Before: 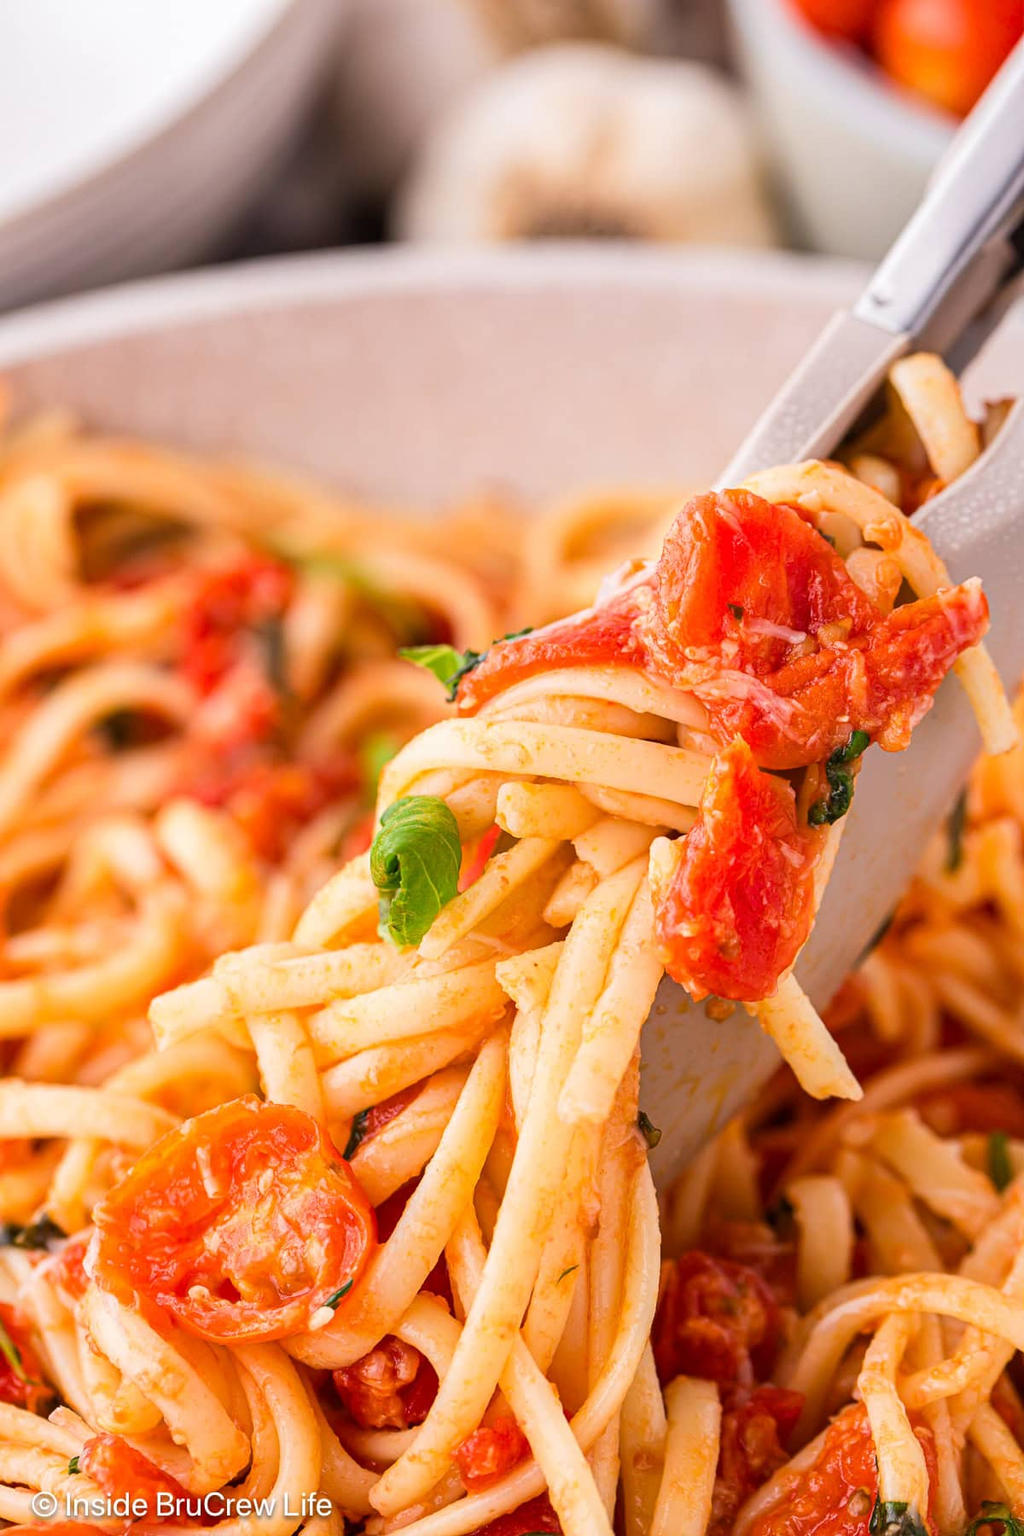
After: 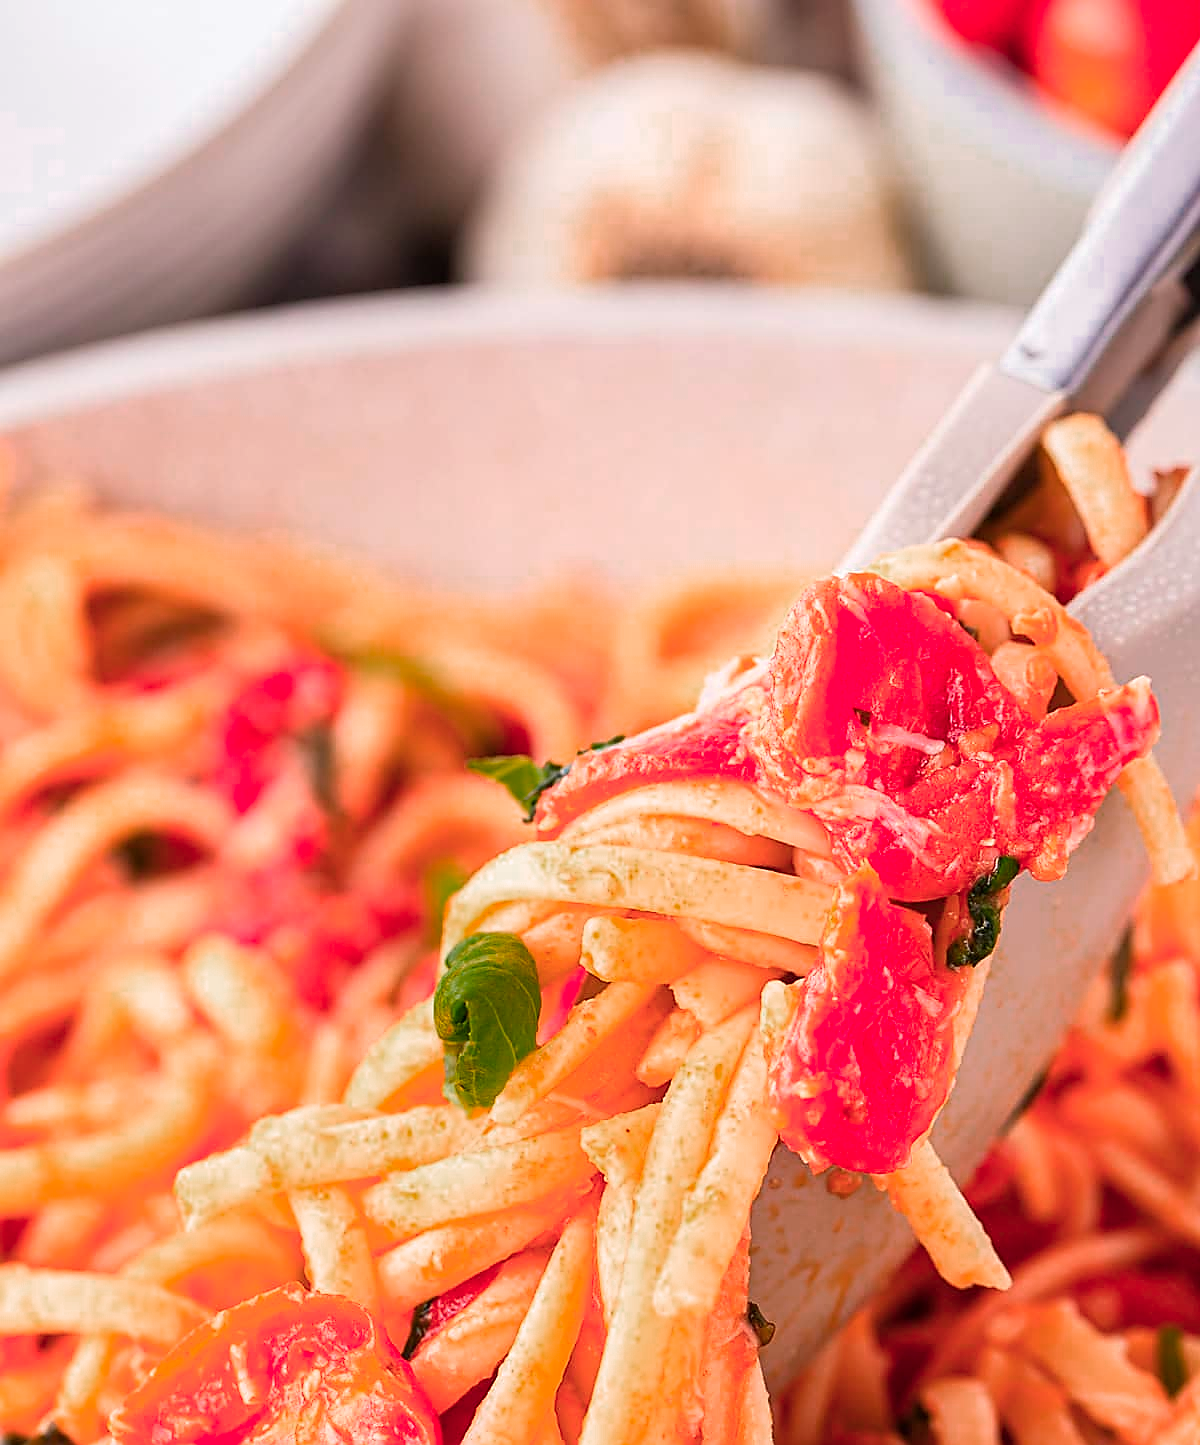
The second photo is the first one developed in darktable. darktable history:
crop: bottom 19.673%
color zones: curves: ch0 [(0, 0.553) (0.123, 0.58) (0.23, 0.419) (0.468, 0.155) (0.605, 0.132) (0.723, 0.063) (0.833, 0.172) (0.921, 0.468)]; ch1 [(0.025, 0.645) (0.229, 0.584) (0.326, 0.551) (0.537, 0.446) (0.599, 0.911) (0.708, 1) (0.805, 0.944)]; ch2 [(0.086, 0.468) (0.254, 0.464) (0.638, 0.564) (0.702, 0.592) (0.768, 0.564)]
sharpen: radius 1.395, amount 1.242, threshold 0.69
contrast brightness saturation: saturation -0.047
